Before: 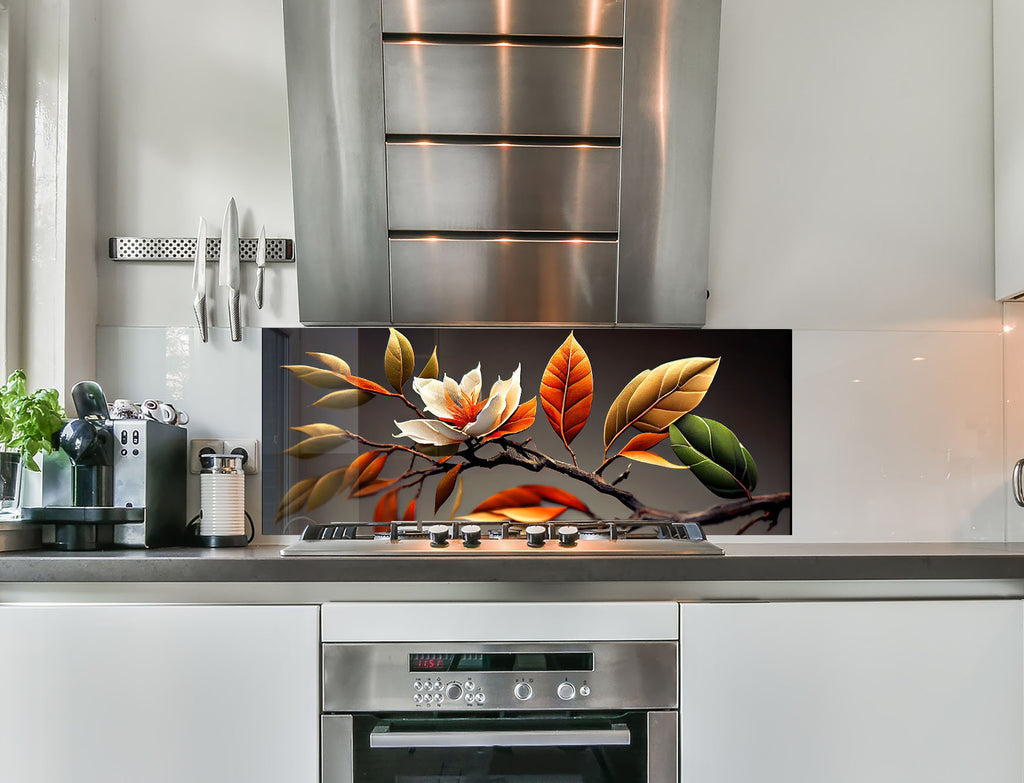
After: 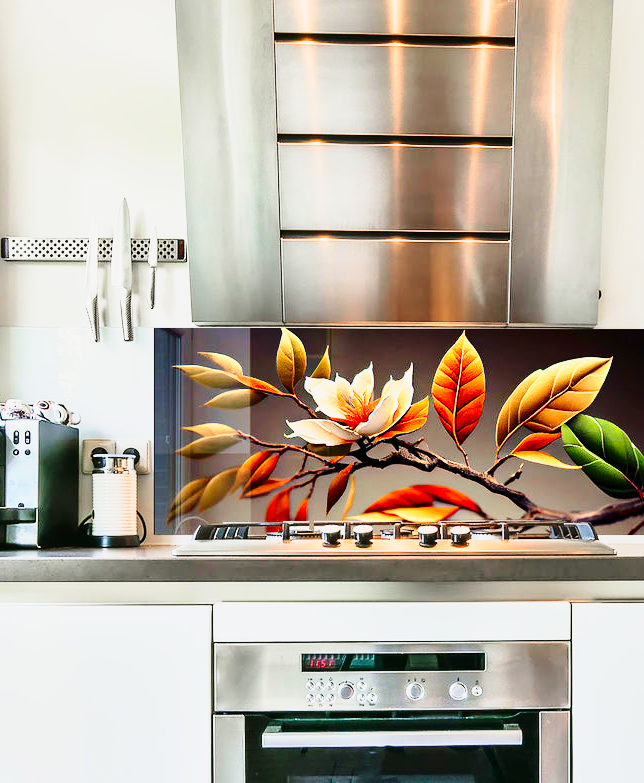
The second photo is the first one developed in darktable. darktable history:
base curve: curves: ch0 [(0, 0) (0.028, 0.03) (0.121, 0.232) (0.46, 0.748) (0.859, 0.968) (1, 1)], preserve colors none
crop: left 10.619%, right 26.404%
tone curve: curves: ch0 [(0, 0) (0.091, 0.075) (0.409, 0.457) (0.733, 0.82) (0.844, 0.908) (0.909, 0.942) (1, 0.973)]; ch1 [(0, 0) (0.437, 0.404) (0.5, 0.5) (0.529, 0.556) (0.58, 0.606) (0.616, 0.654) (1, 1)]; ch2 [(0, 0) (0.442, 0.415) (0.5, 0.5) (0.535, 0.557) (0.585, 0.62) (1, 1)], color space Lab, independent channels, preserve colors none
